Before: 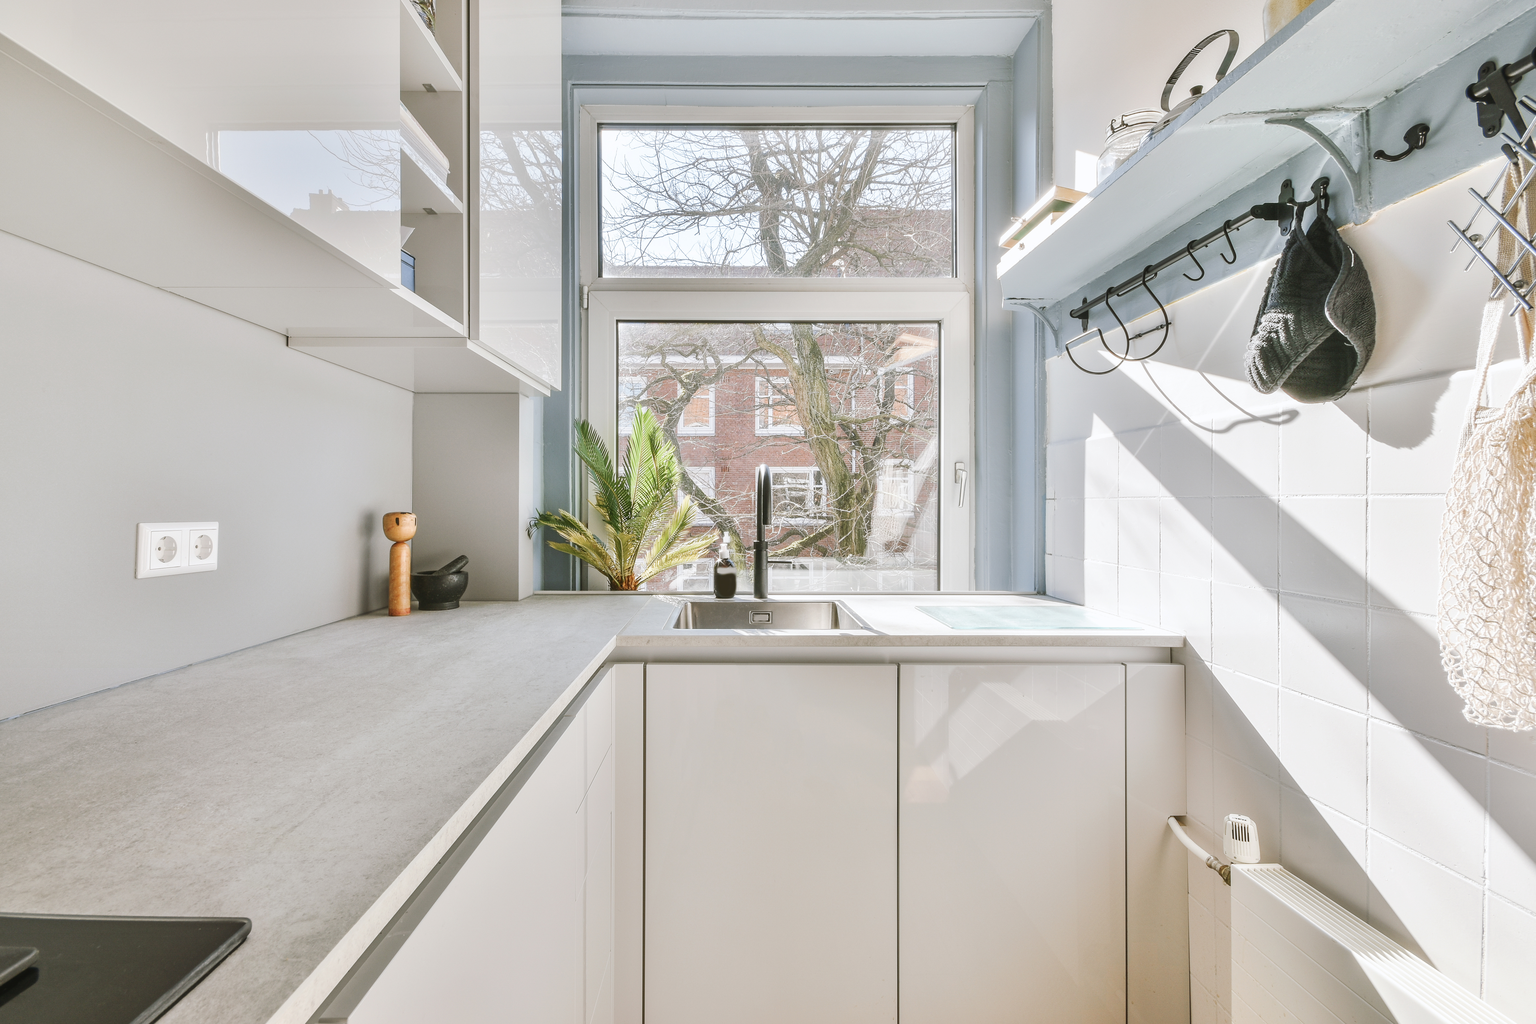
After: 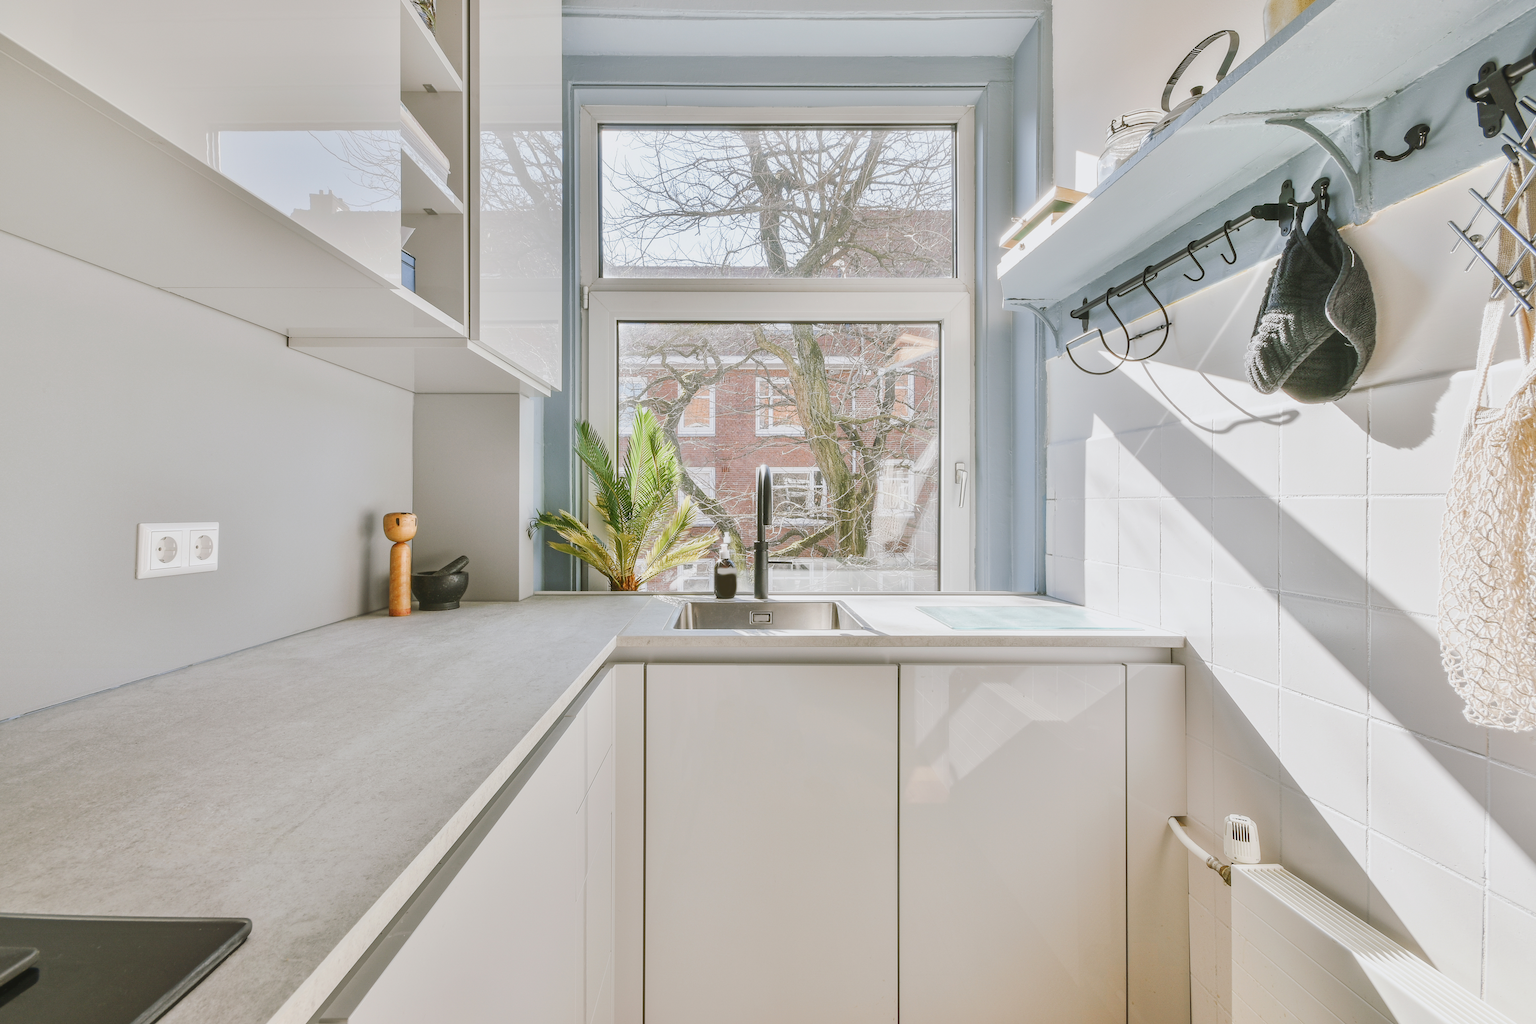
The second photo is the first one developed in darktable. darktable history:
color balance rgb: perceptual saturation grading › global saturation 10.353%, contrast -10.095%
local contrast: mode bilateral grid, contrast 10, coarseness 26, detail 111%, midtone range 0.2
